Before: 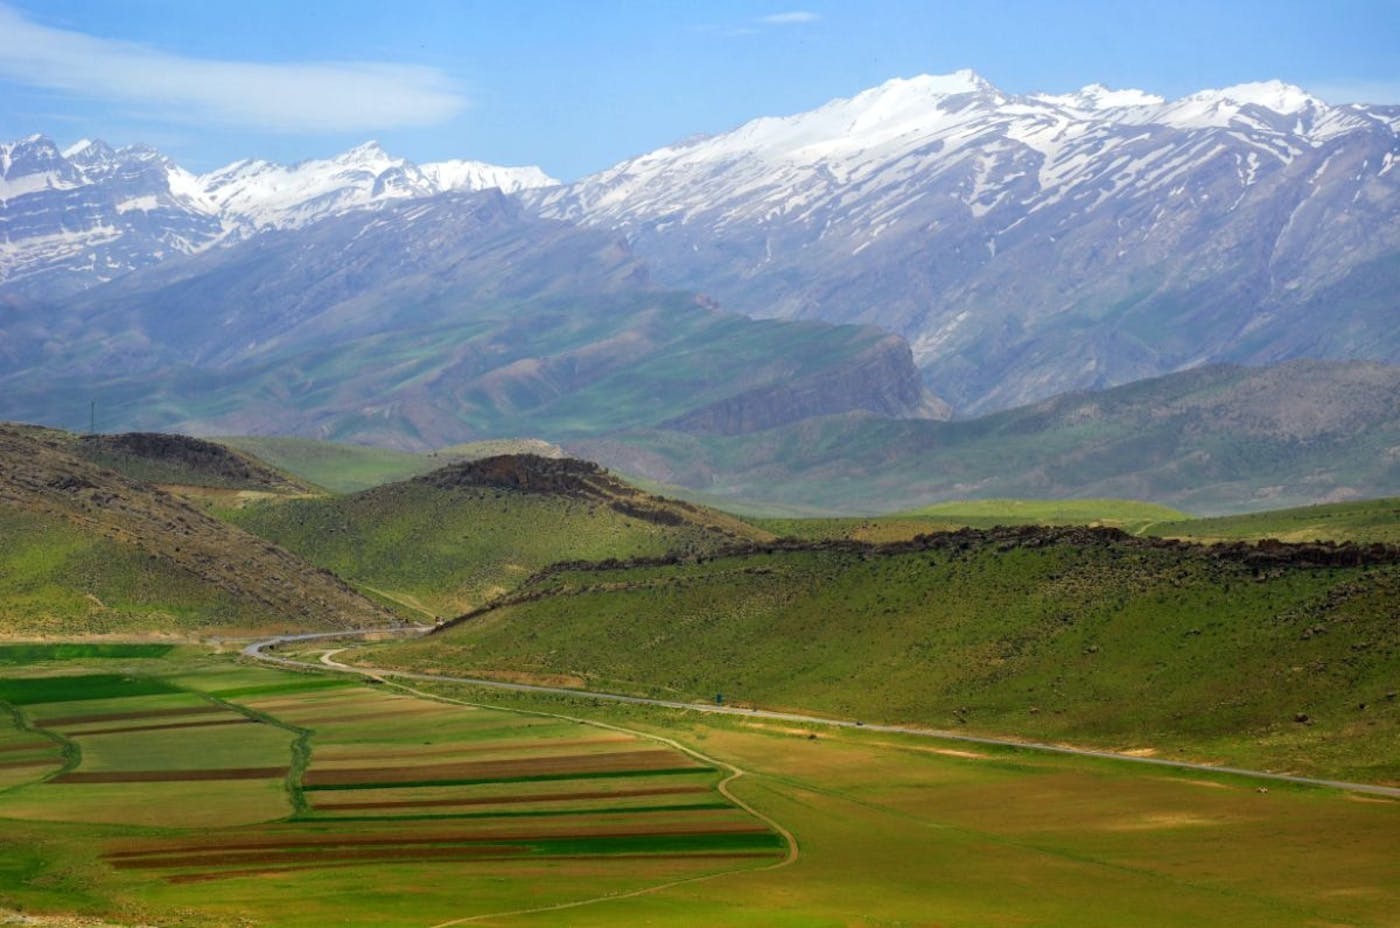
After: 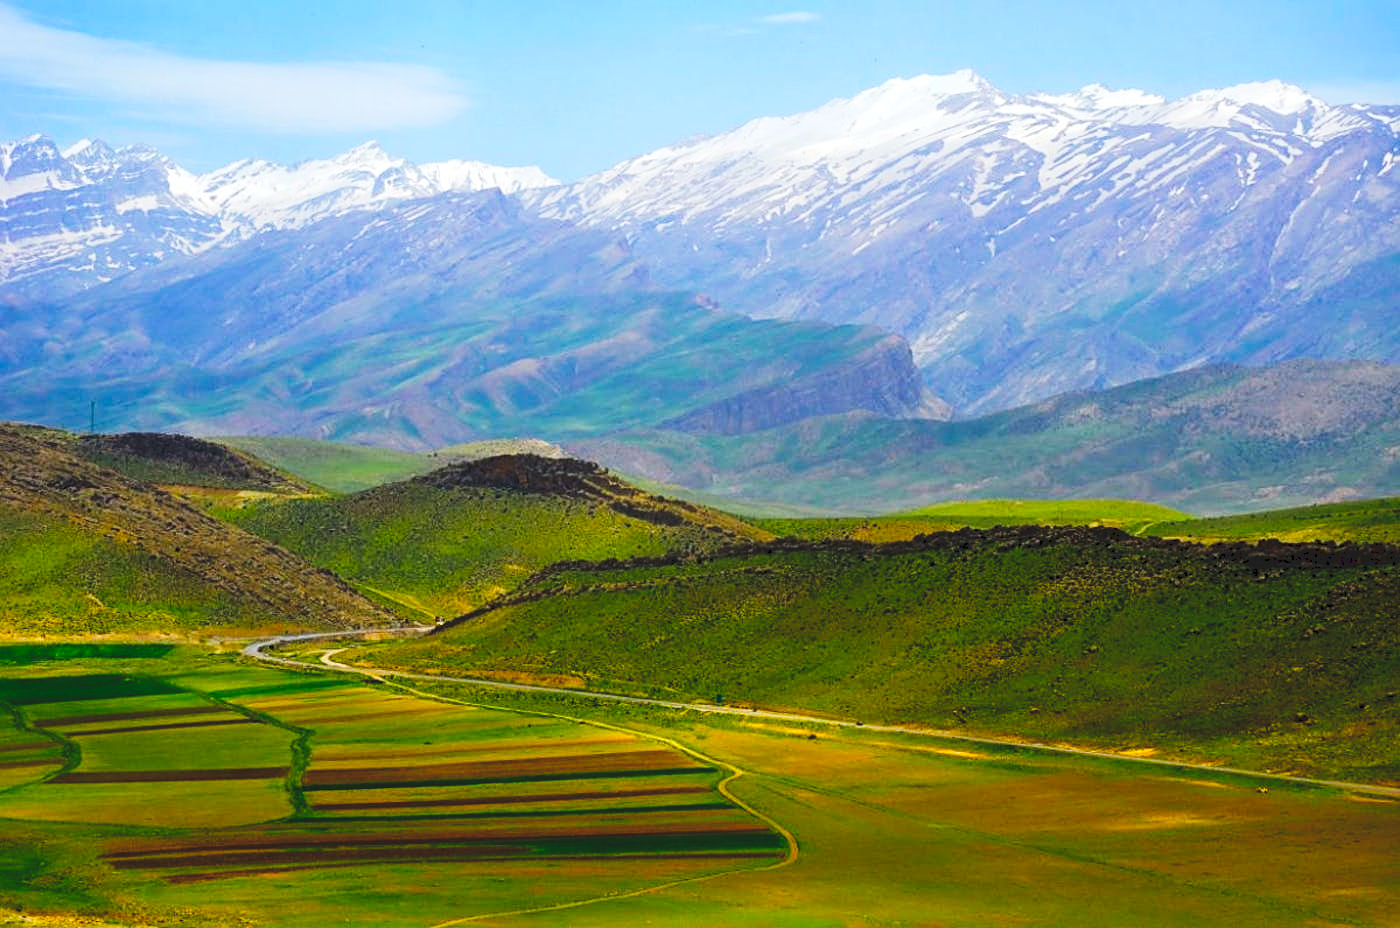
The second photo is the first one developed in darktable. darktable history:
tone curve: curves: ch0 [(0, 0) (0.003, 0.108) (0.011, 0.108) (0.025, 0.108) (0.044, 0.113) (0.069, 0.113) (0.1, 0.121) (0.136, 0.136) (0.177, 0.16) (0.224, 0.192) (0.277, 0.246) (0.335, 0.324) (0.399, 0.419) (0.468, 0.518) (0.543, 0.622) (0.623, 0.721) (0.709, 0.815) (0.801, 0.893) (0.898, 0.949) (1, 1)], preserve colors none
sharpen: on, module defaults
color balance rgb: linear chroma grading › global chroma 15%, perceptual saturation grading › global saturation 30%
